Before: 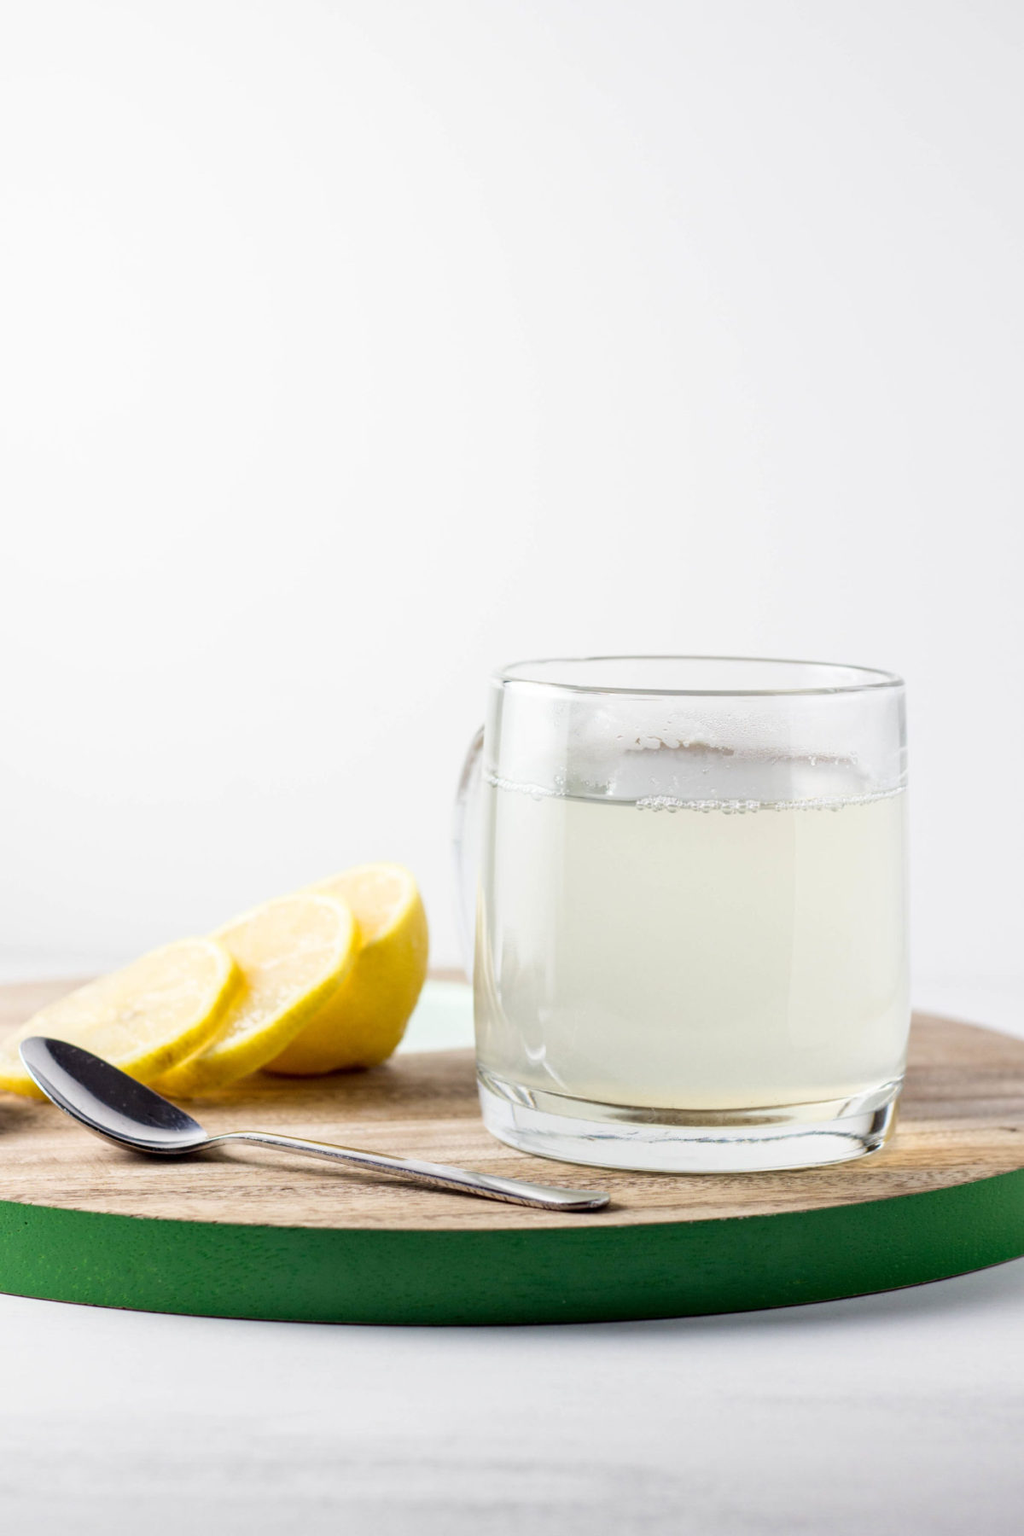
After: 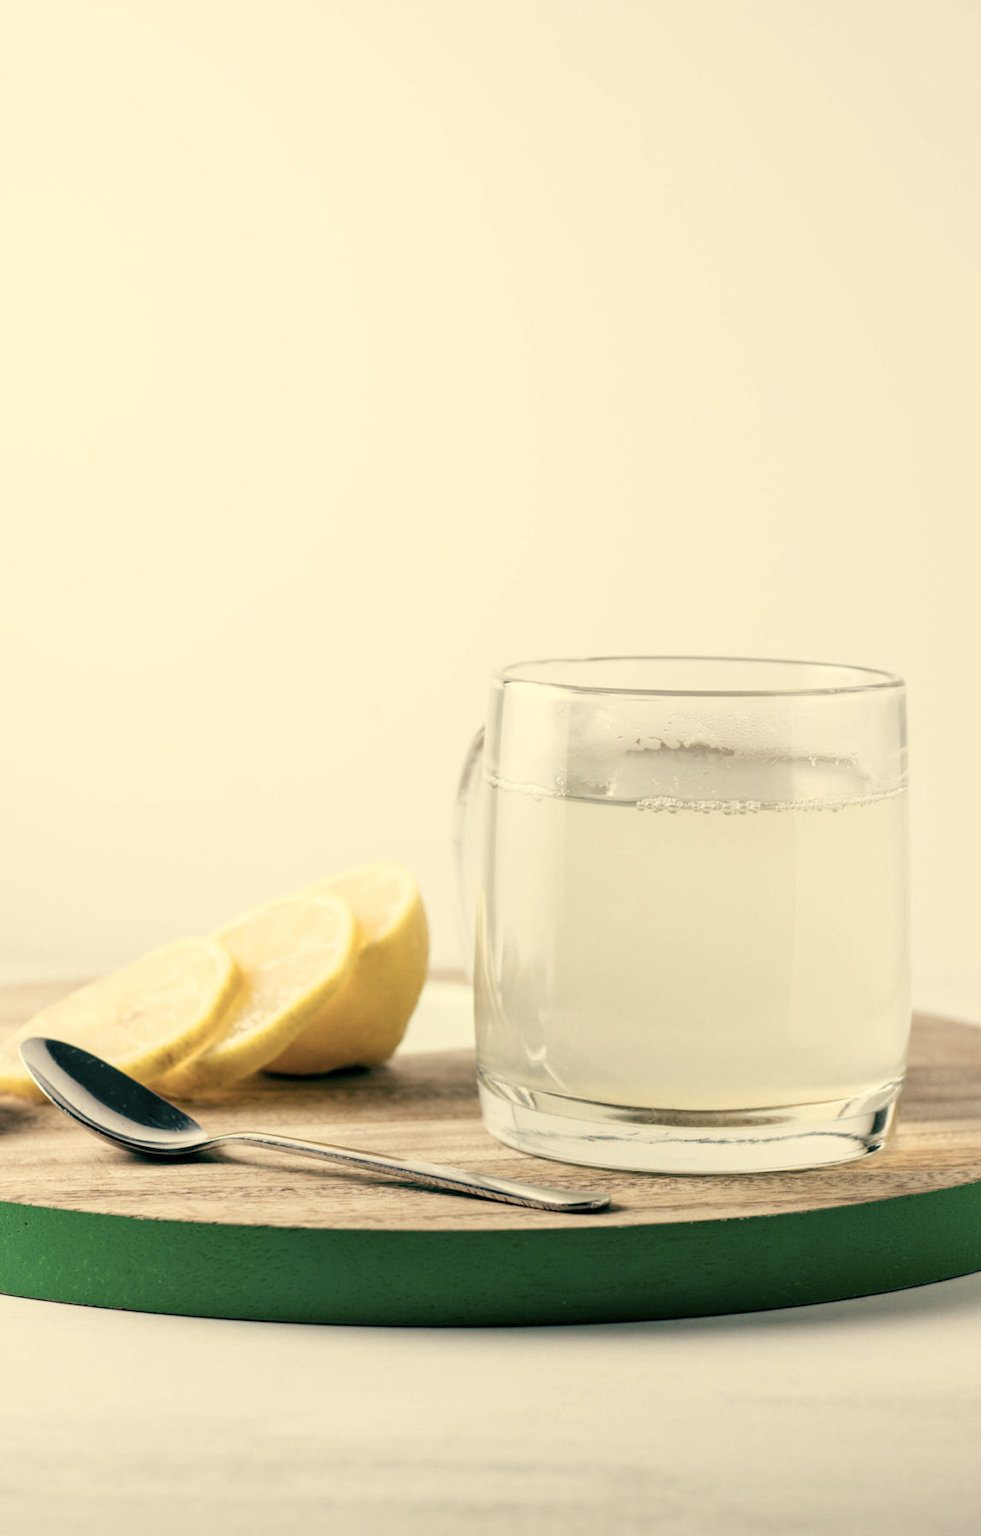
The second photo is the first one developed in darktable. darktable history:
color correction: highlights a* 5.59, highlights b* 5.24, saturation 0.68
crop: right 4.126%, bottom 0.031%
color balance: mode lift, gamma, gain (sRGB), lift [1, 0.69, 1, 1], gamma [1, 1.482, 1, 1], gain [1, 1, 1, 0.802]
